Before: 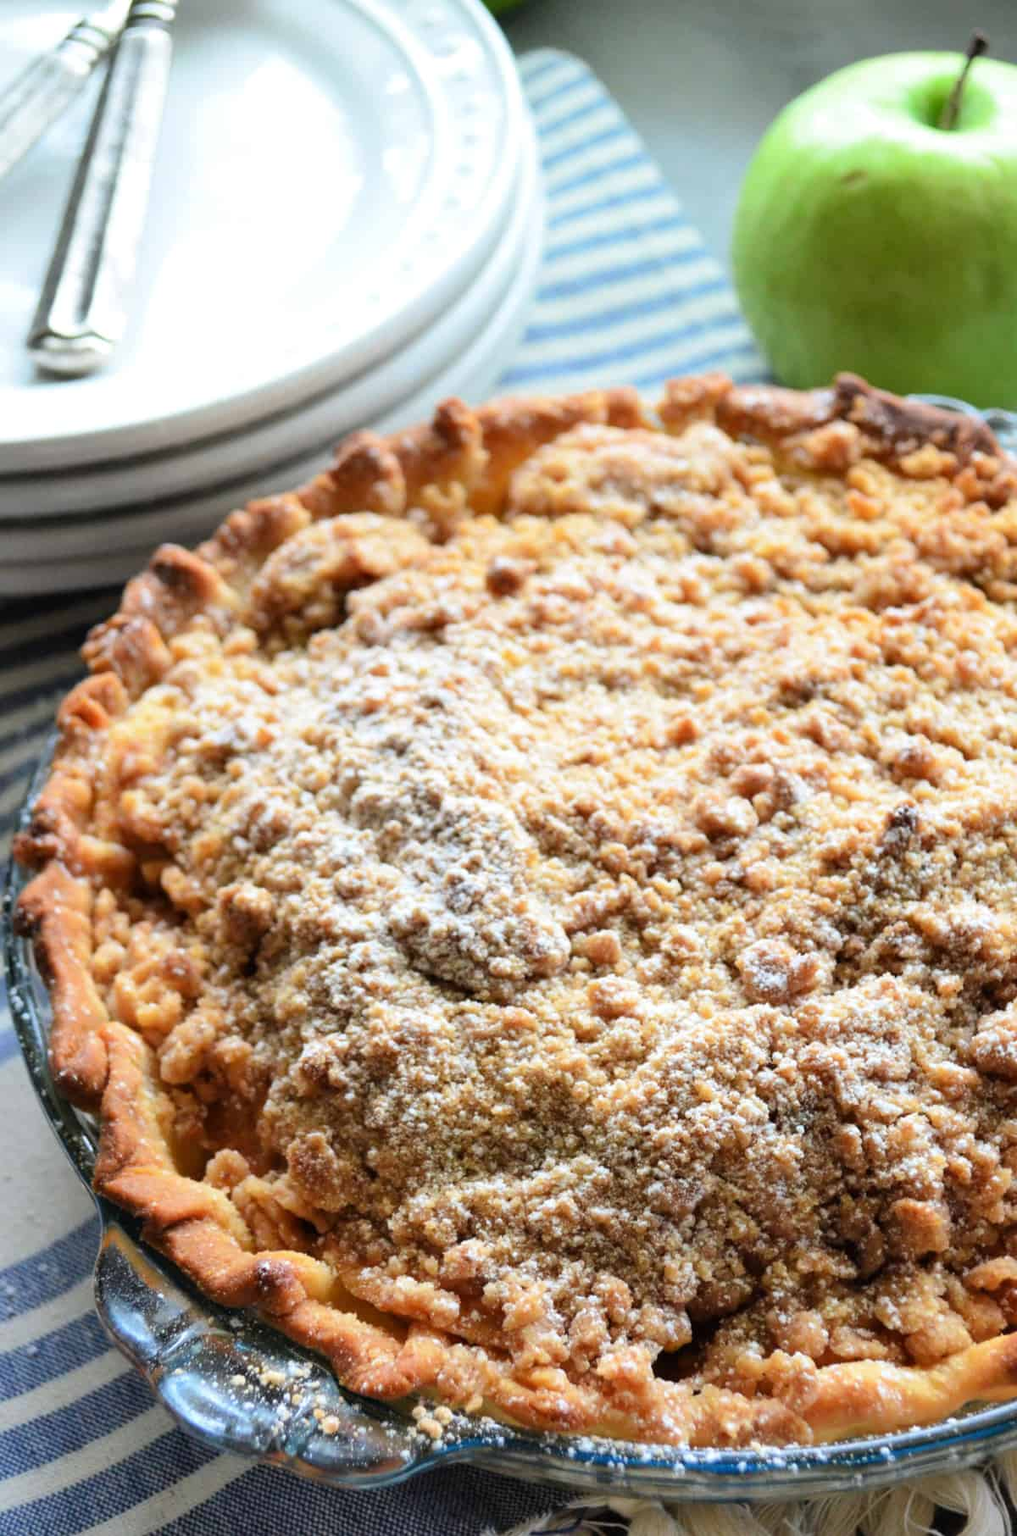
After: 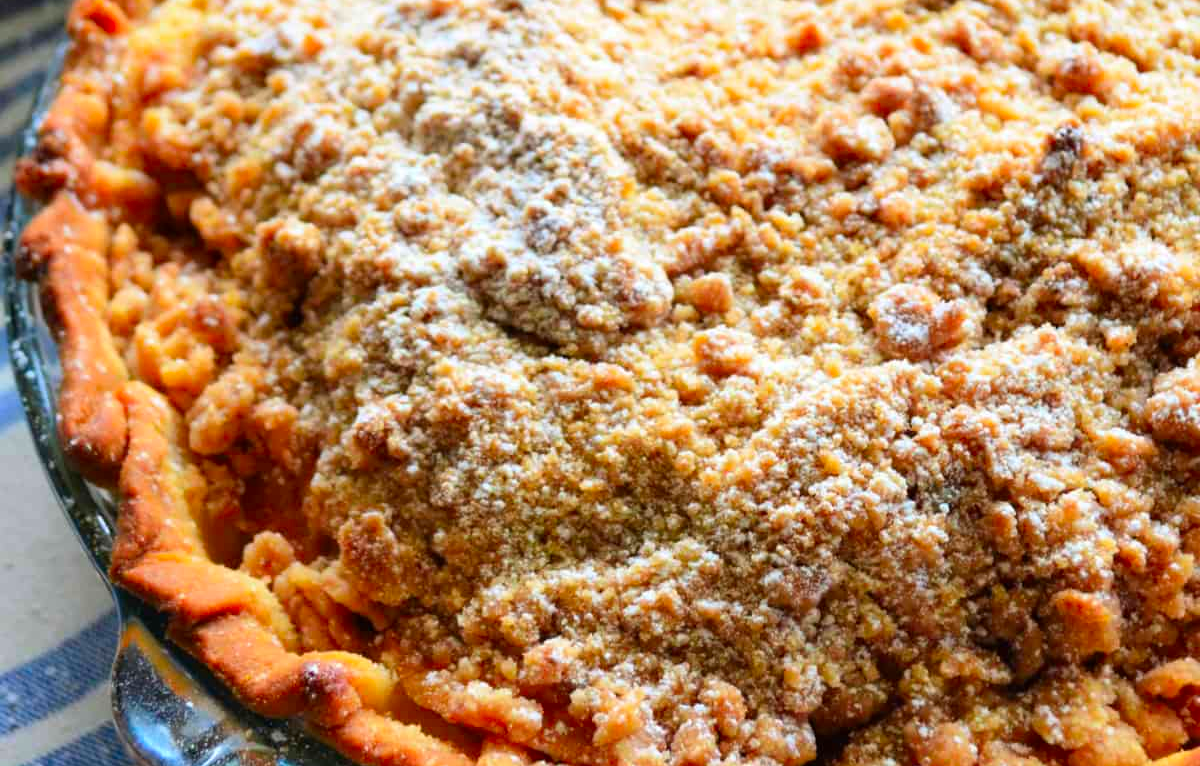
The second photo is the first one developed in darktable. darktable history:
color correction: highlights b* -0.054, saturation 1.8
crop: top 45.53%, bottom 12.176%
contrast brightness saturation: saturation -0.163
